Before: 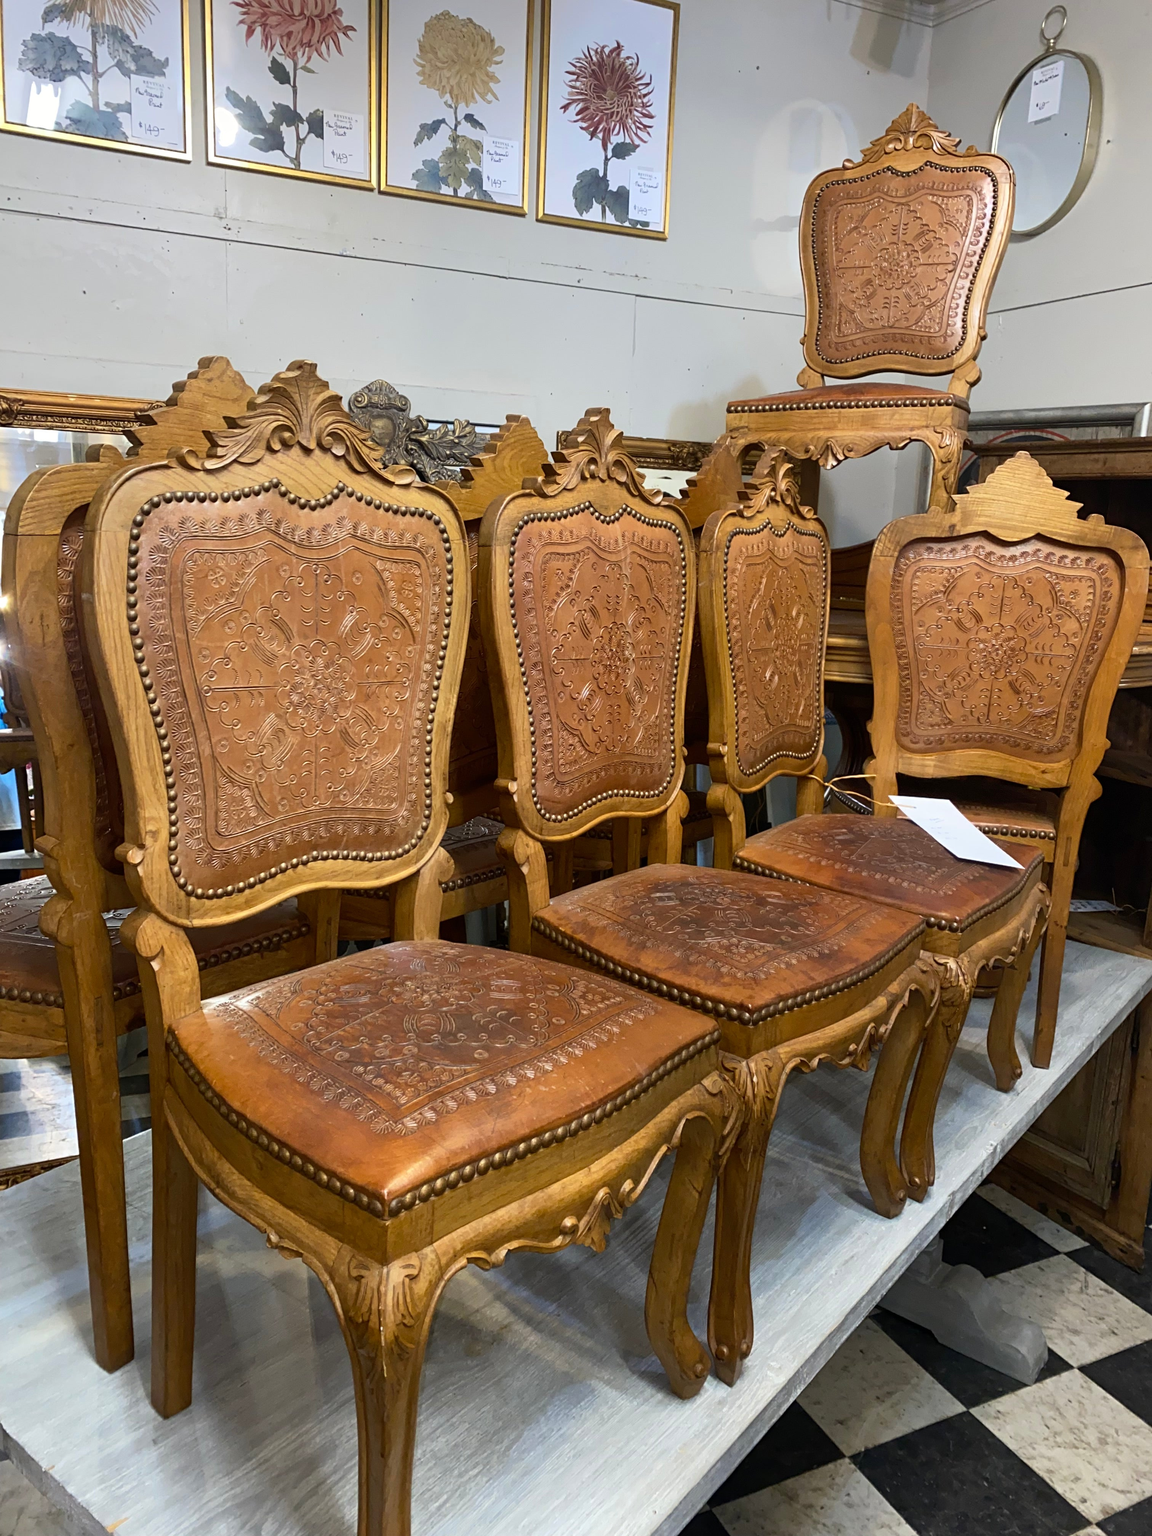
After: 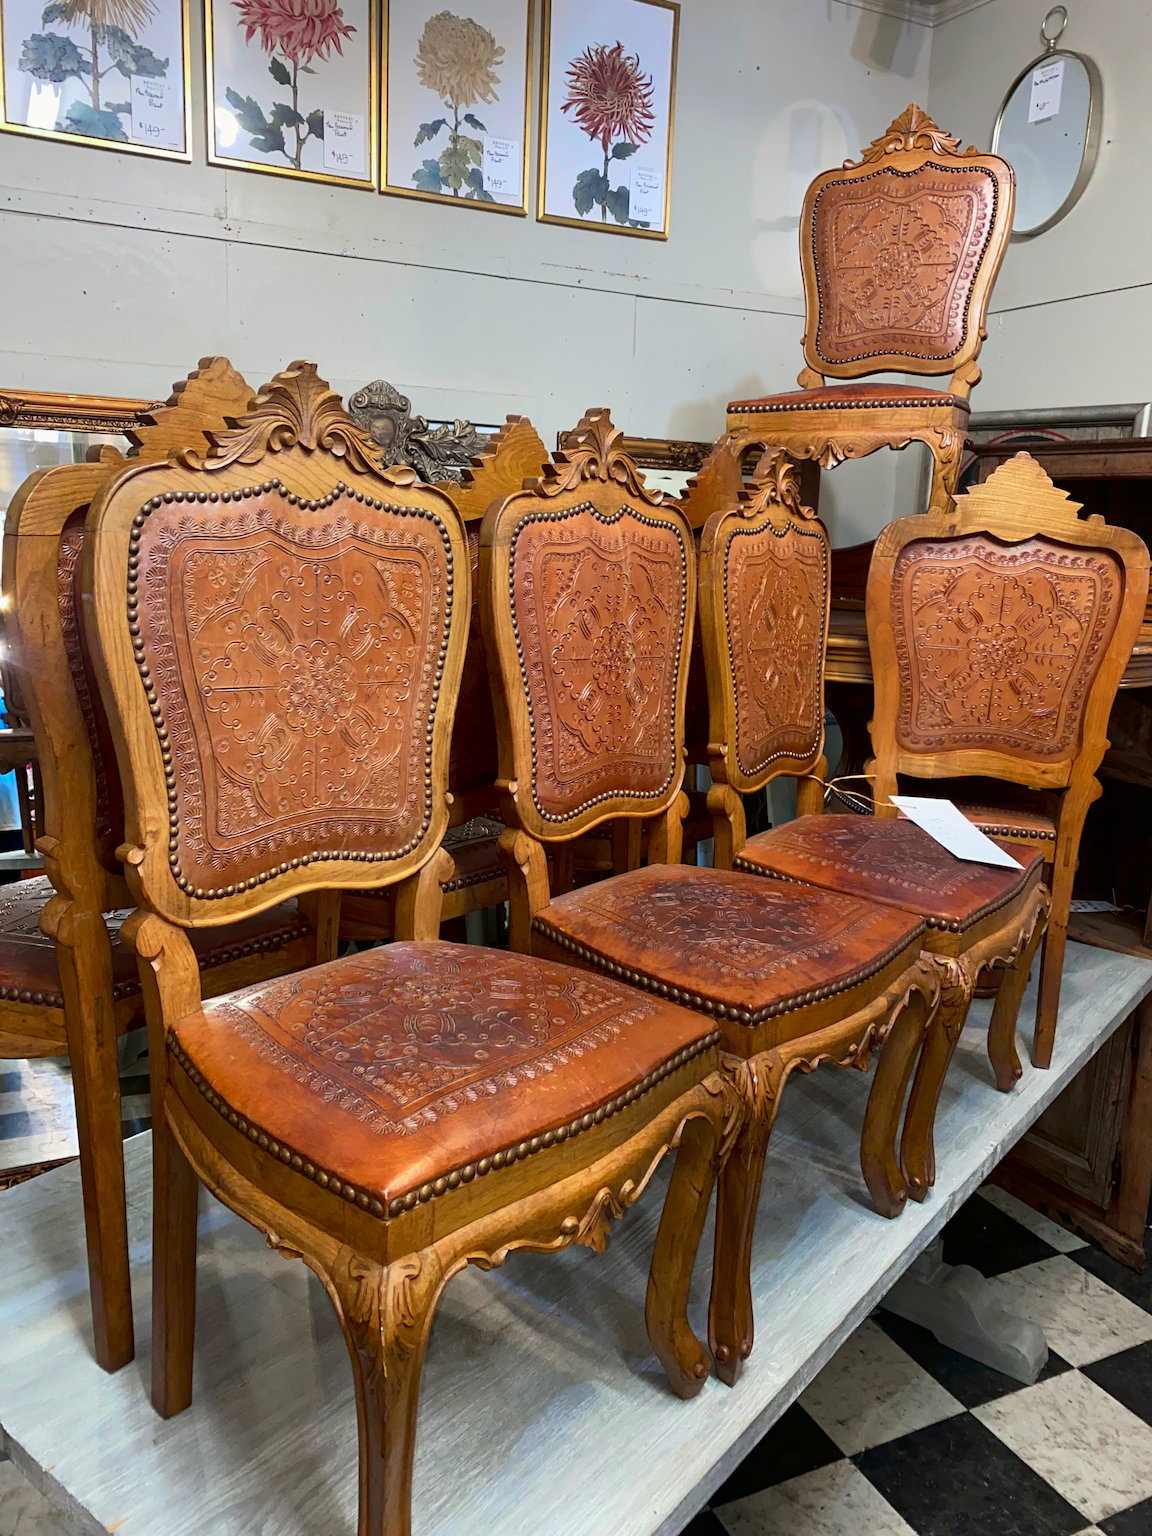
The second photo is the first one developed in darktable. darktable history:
tone curve: curves: ch0 [(0, 0) (0.059, 0.027) (0.162, 0.125) (0.304, 0.279) (0.547, 0.532) (0.828, 0.815) (1, 0.983)]; ch1 [(0, 0) (0.23, 0.166) (0.34, 0.308) (0.371, 0.337) (0.429, 0.411) (0.477, 0.462) (0.499, 0.498) (0.529, 0.537) (0.559, 0.582) (0.743, 0.798) (1, 1)]; ch2 [(0, 0) (0.431, 0.414) (0.498, 0.503) (0.524, 0.528) (0.568, 0.546) (0.6, 0.597) (0.634, 0.645) (0.728, 0.742) (1, 1)], color space Lab, independent channels, preserve colors none
